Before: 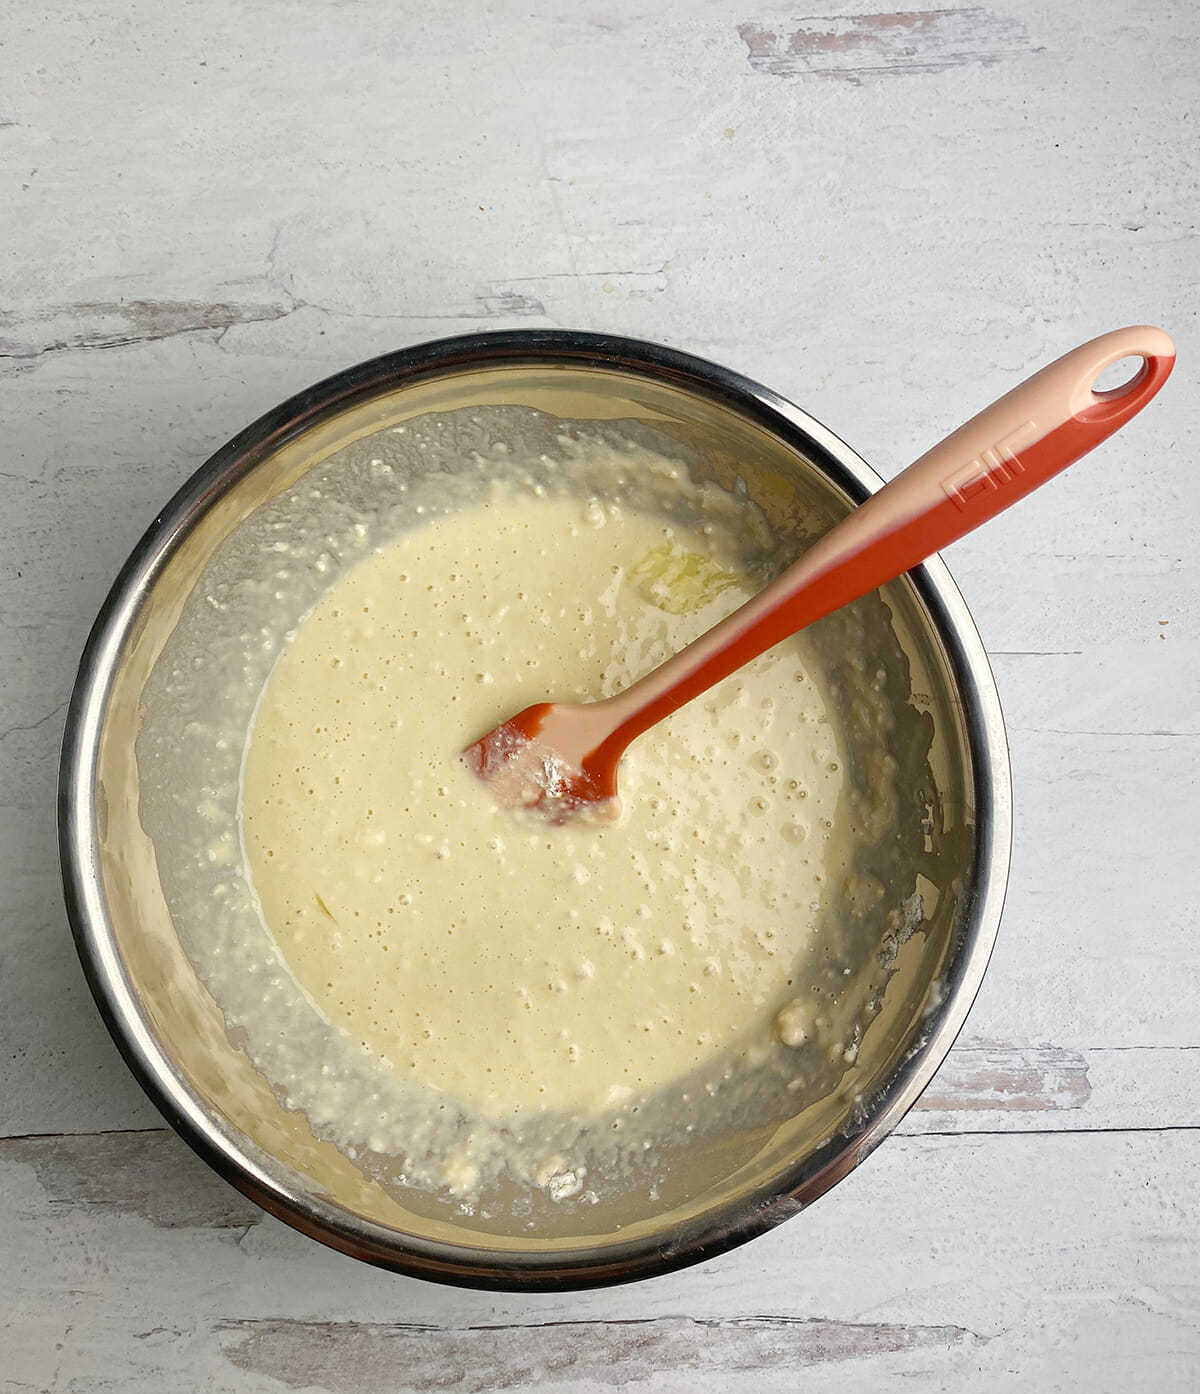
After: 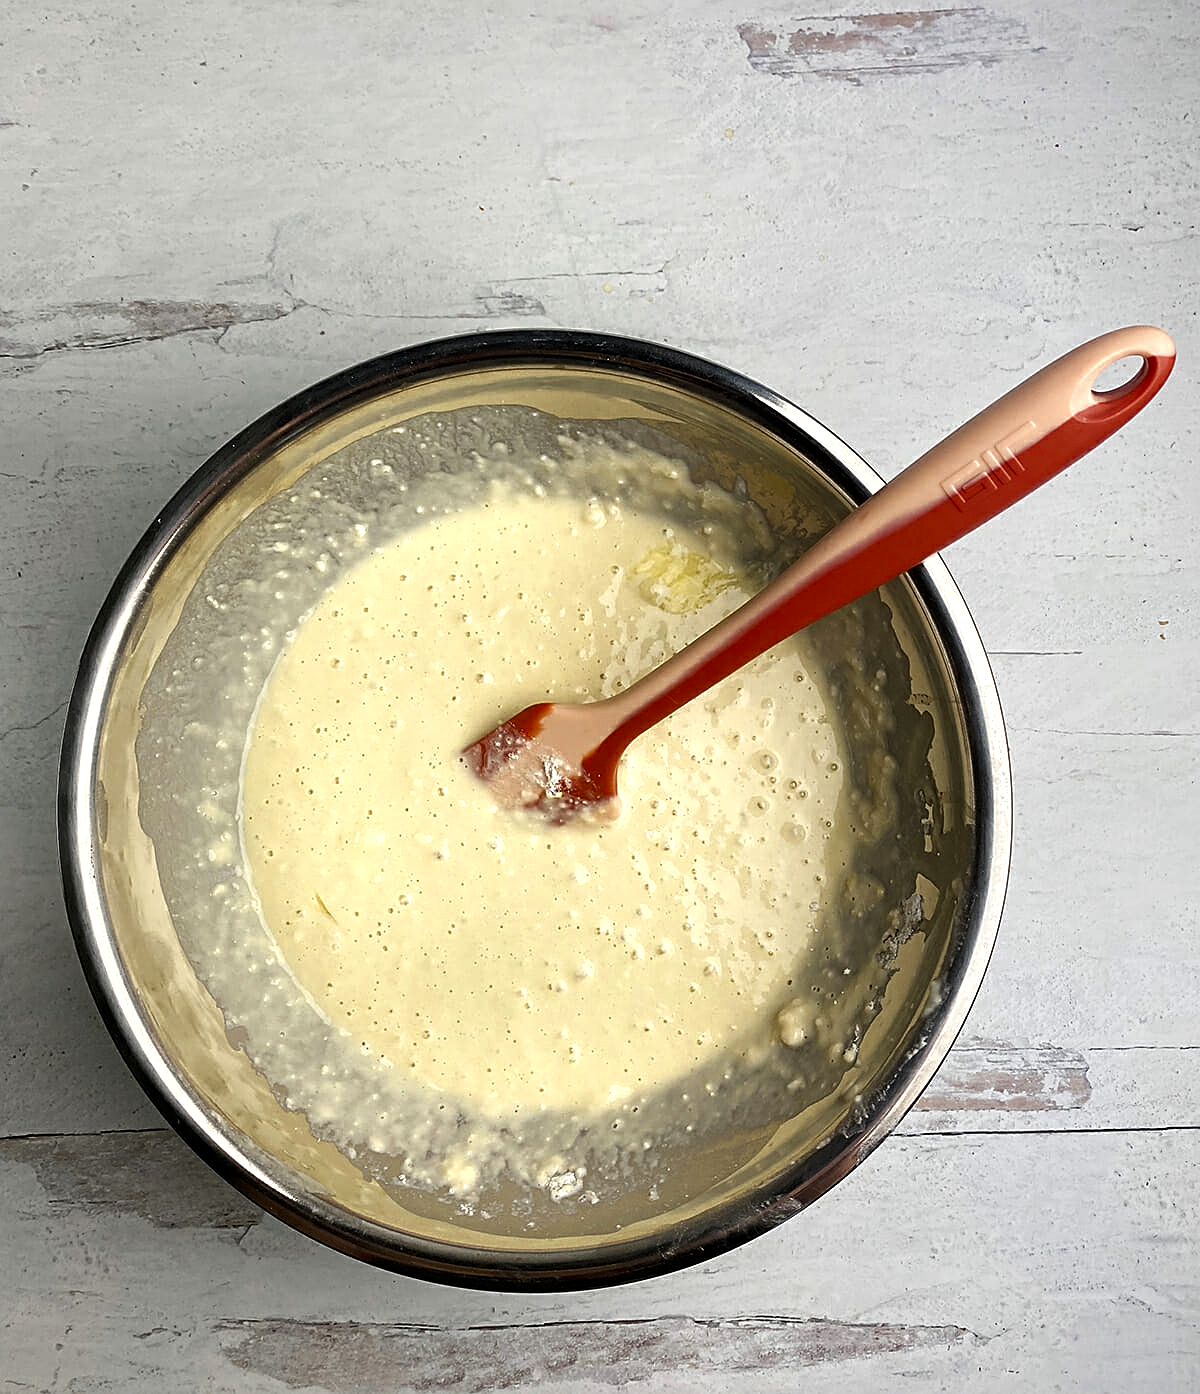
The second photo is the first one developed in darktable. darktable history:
levels: black 0.045%, levels [0.029, 0.545, 0.971]
sharpen: amount 0.498
color zones: curves: ch0 [(0.004, 0.305) (0.261, 0.623) (0.389, 0.399) (0.708, 0.571) (0.947, 0.34)]; ch1 [(0.025, 0.645) (0.229, 0.584) (0.326, 0.551) (0.484, 0.262) (0.757, 0.643)]
